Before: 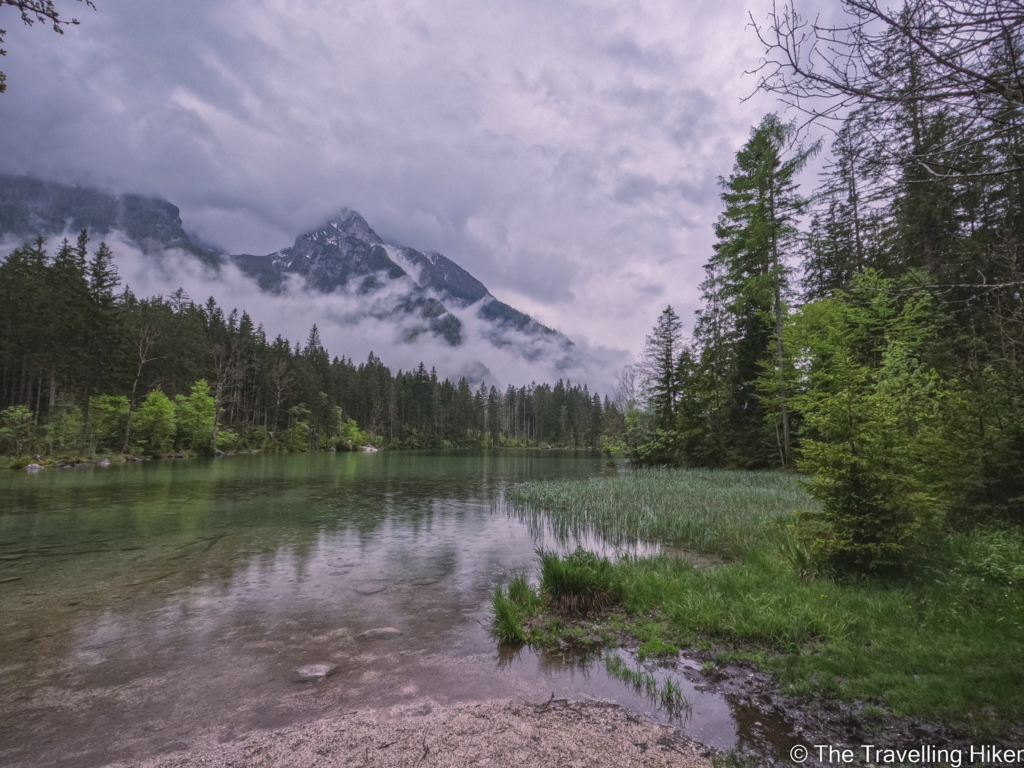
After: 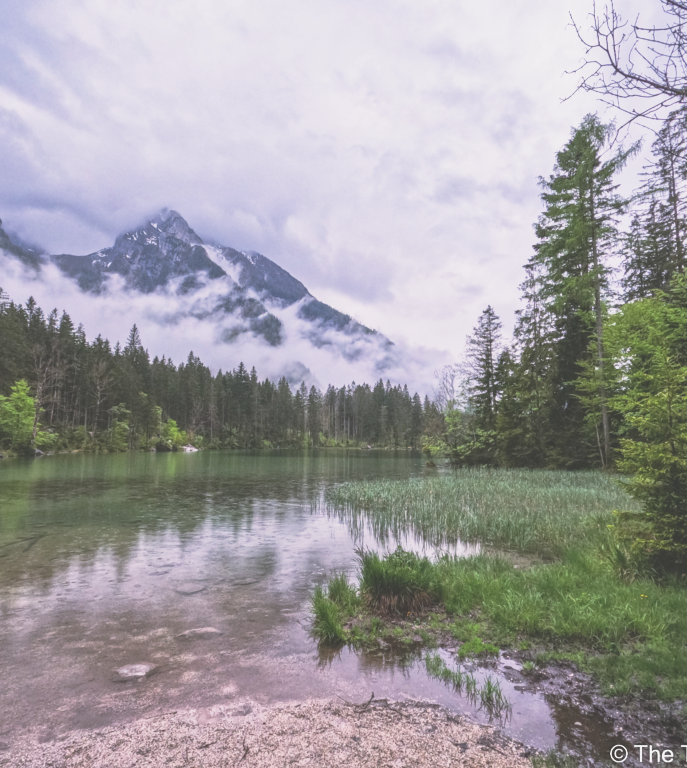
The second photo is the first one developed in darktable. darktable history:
exposure: black level correction -0.041, exposure 0.063 EV, compensate highlight preservation false
crop and rotate: left 17.669%, right 15.199%
tone curve: curves: ch0 [(0, 0) (0.046, 0.031) (0.163, 0.114) (0.391, 0.432) (0.488, 0.561) (0.695, 0.839) (0.785, 0.904) (1, 0.965)]; ch1 [(0, 0) (0.248, 0.252) (0.427, 0.412) (0.482, 0.462) (0.499, 0.497) (0.518, 0.52) (0.535, 0.577) (0.585, 0.623) (0.679, 0.743) (0.788, 0.809) (1, 1)]; ch2 [(0, 0) (0.313, 0.262) (0.427, 0.417) (0.473, 0.47) (0.503, 0.503) (0.523, 0.515) (0.557, 0.596) (0.598, 0.646) (0.708, 0.771) (1, 1)], preserve colors none
